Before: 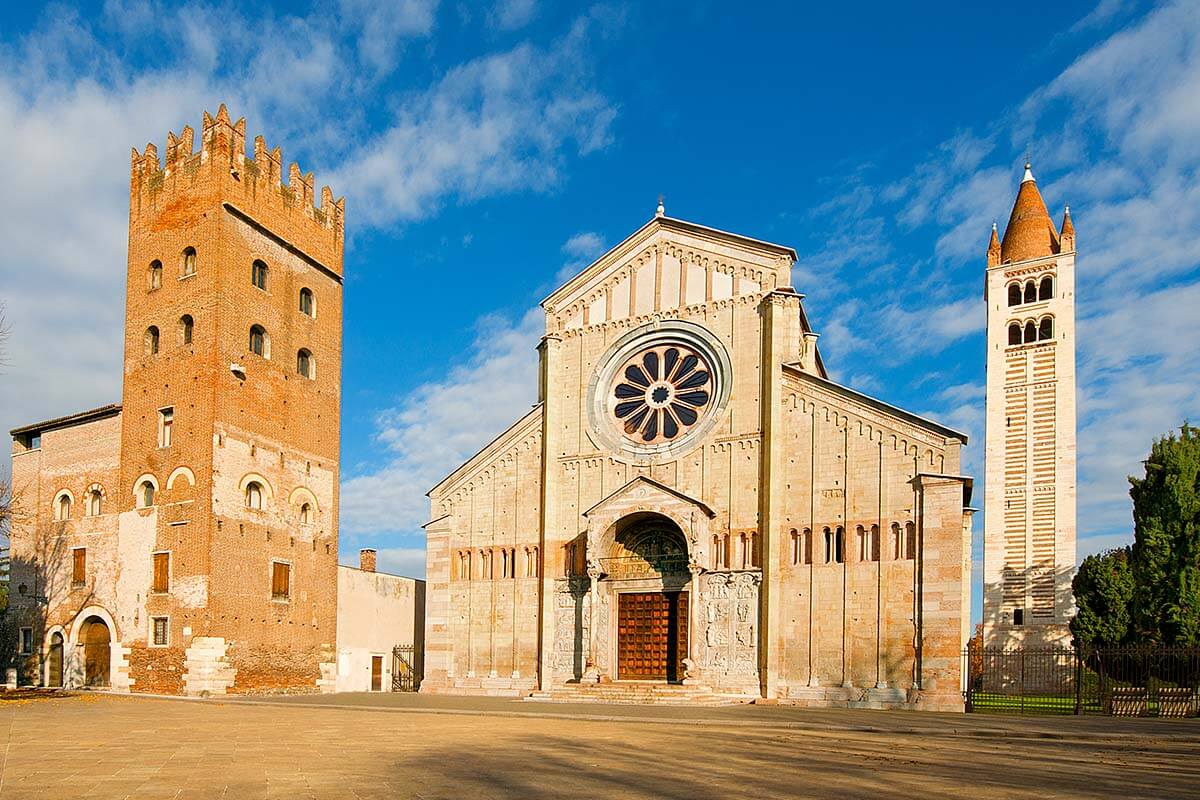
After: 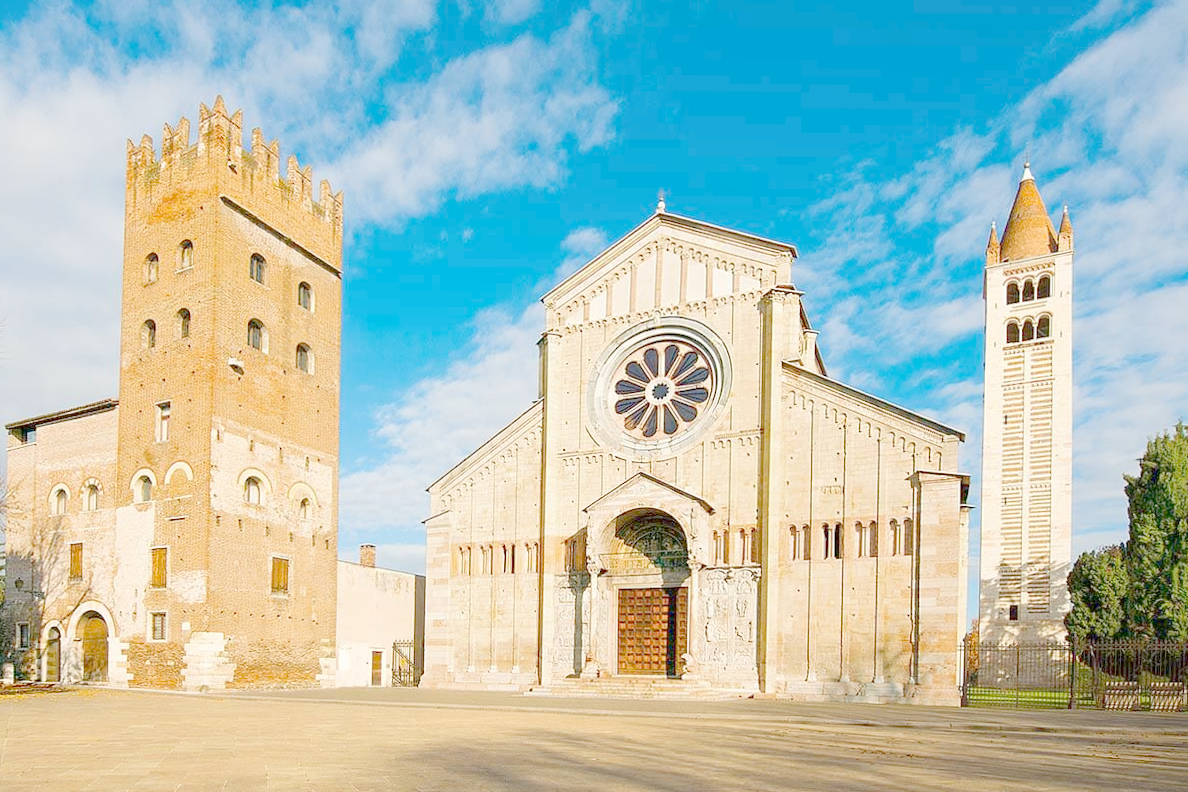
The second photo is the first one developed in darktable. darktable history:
rotate and perspective: rotation 0.174°, lens shift (vertical) 0.013, lens shift (horizontal) 0.019, shear 0.001, automatic cropping original format, crop left 0.007, crop right 0.991, crop top 0.016, crop bottom 0.997
